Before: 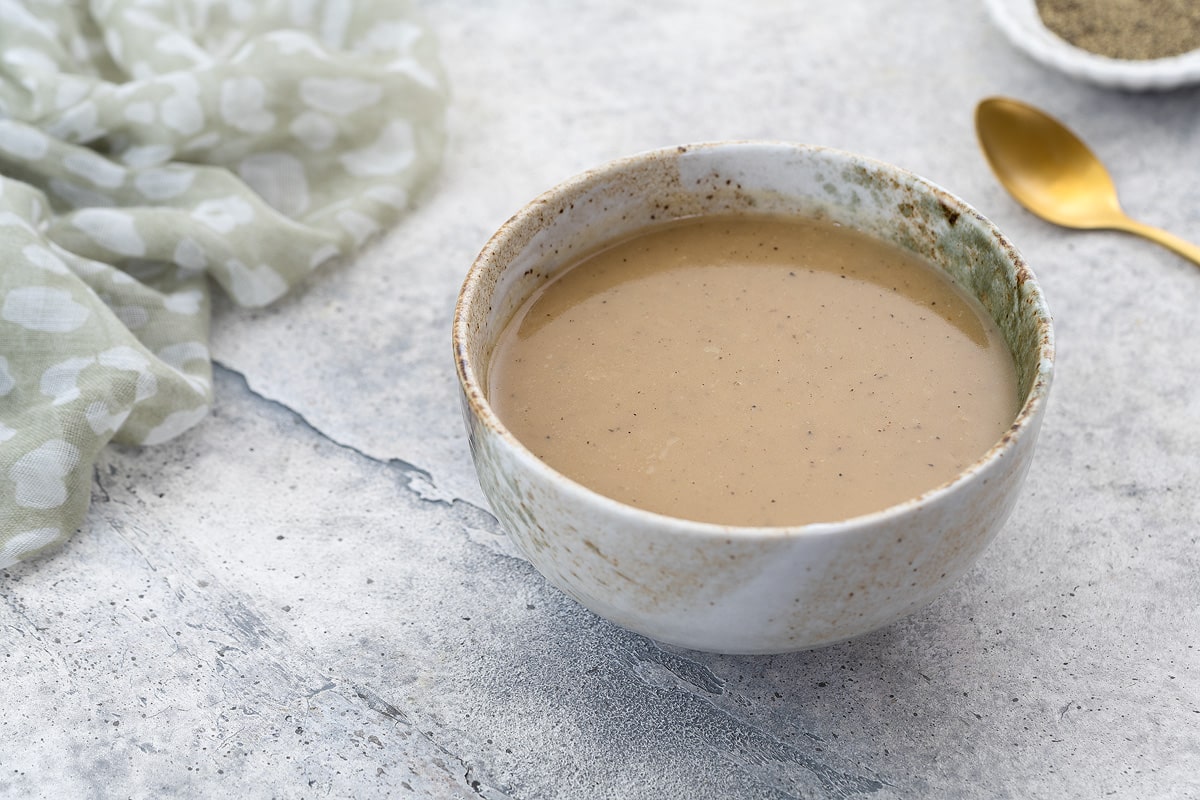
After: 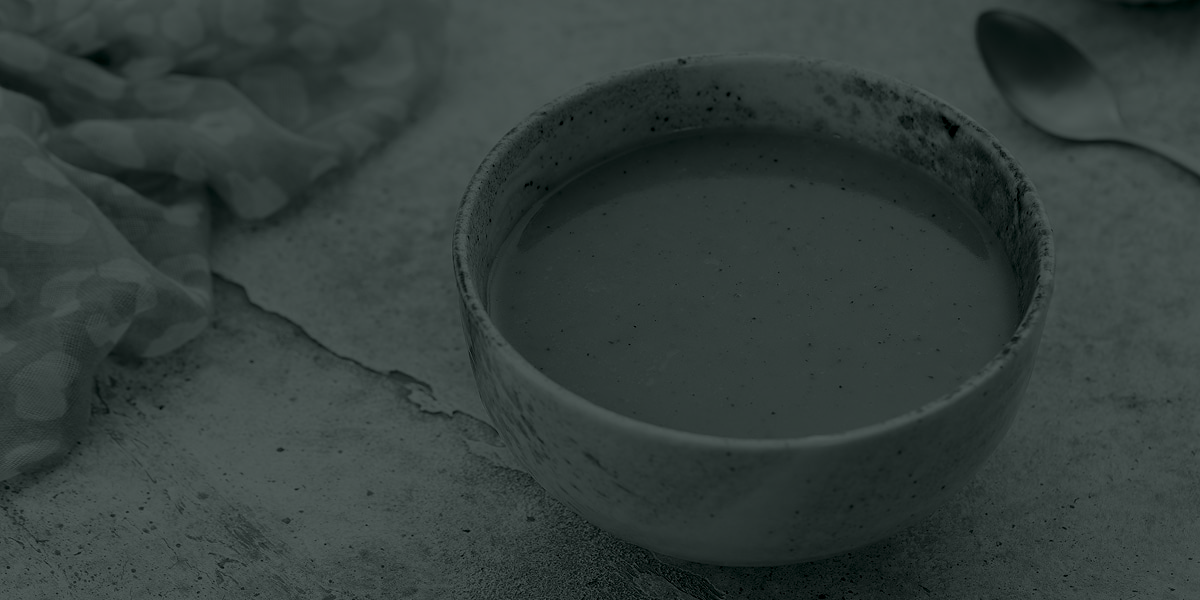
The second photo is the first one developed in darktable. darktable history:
crop: top 11.038%, bottom 13.962%
colorize: hue 90°, saturation 19%, lightness 1.59%, version 1
white balance: red 0.931, blue 1.11
